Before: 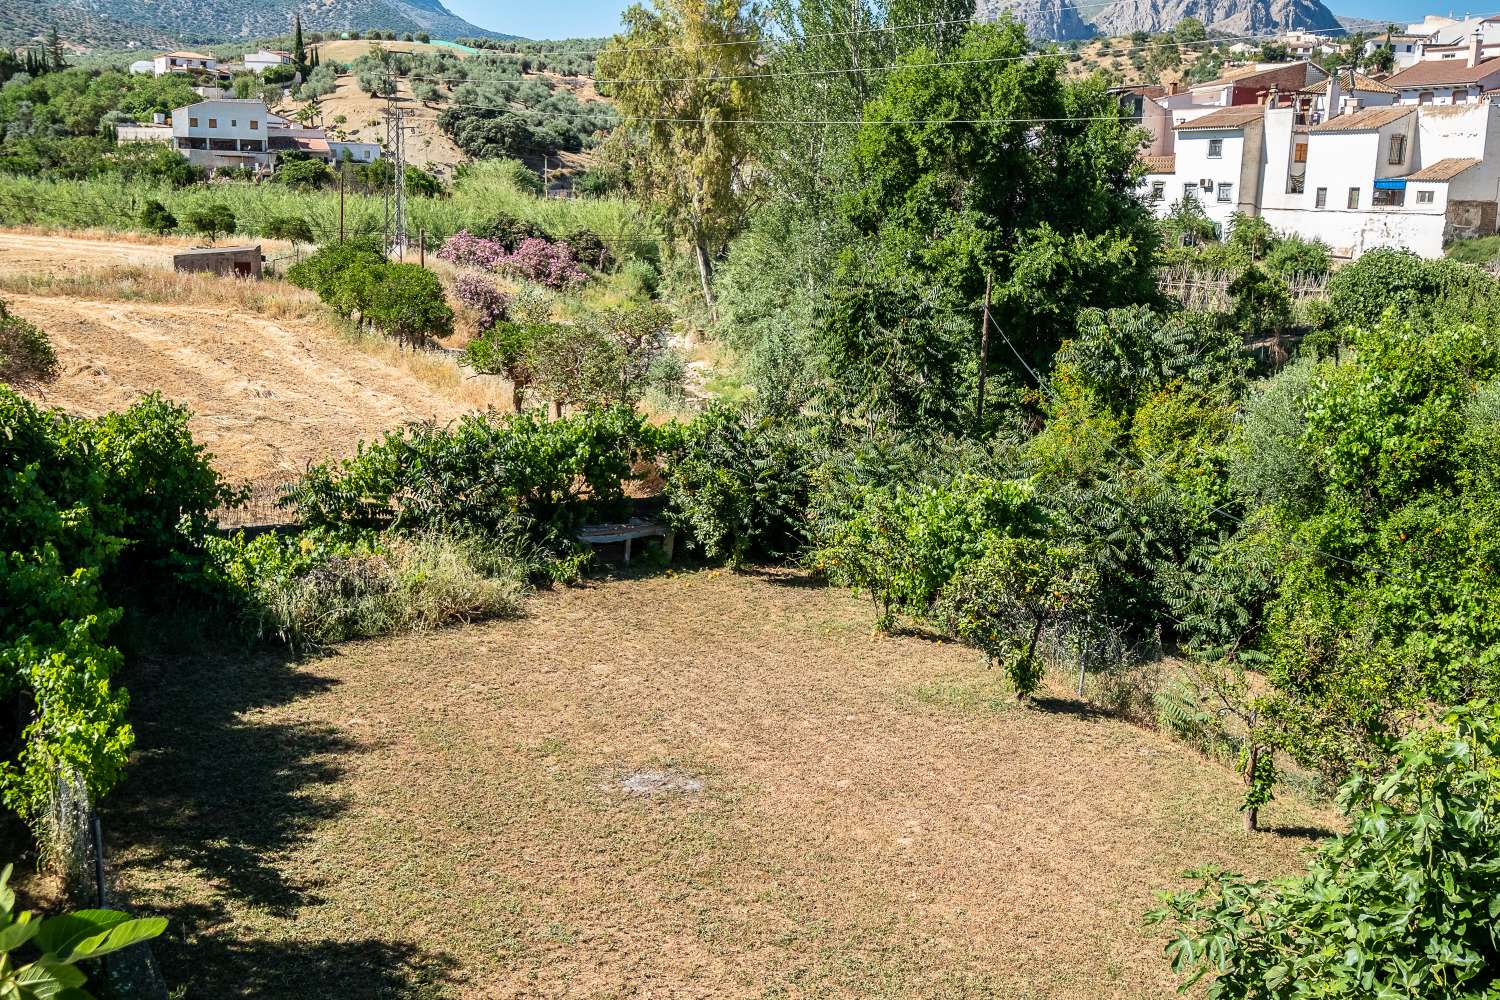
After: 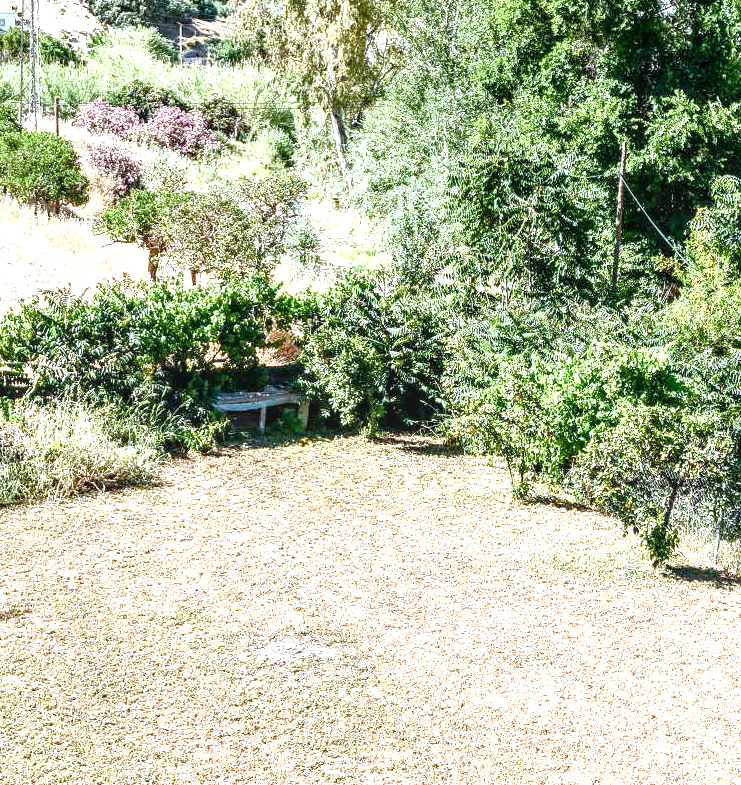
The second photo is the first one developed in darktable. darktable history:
color balance rgb: perceptual saturation grading › global saturation 20%, perceptual saturation grading › highlights -50%, perceptual saturation grading › shadows 30%
exposure: black level correction 0.001, exposure 1.398 EV, compensate exposure bias true, compensate highlight preservation false
crop and rotate: angle 0.02°, left 24.353%, top 13.219%, right 26.156%, bottom 8.224%
color correction: highlights a* -4.18, highlights b* -10.81
tone equalizer: on, module defaults
local contrast: on, module defaults
